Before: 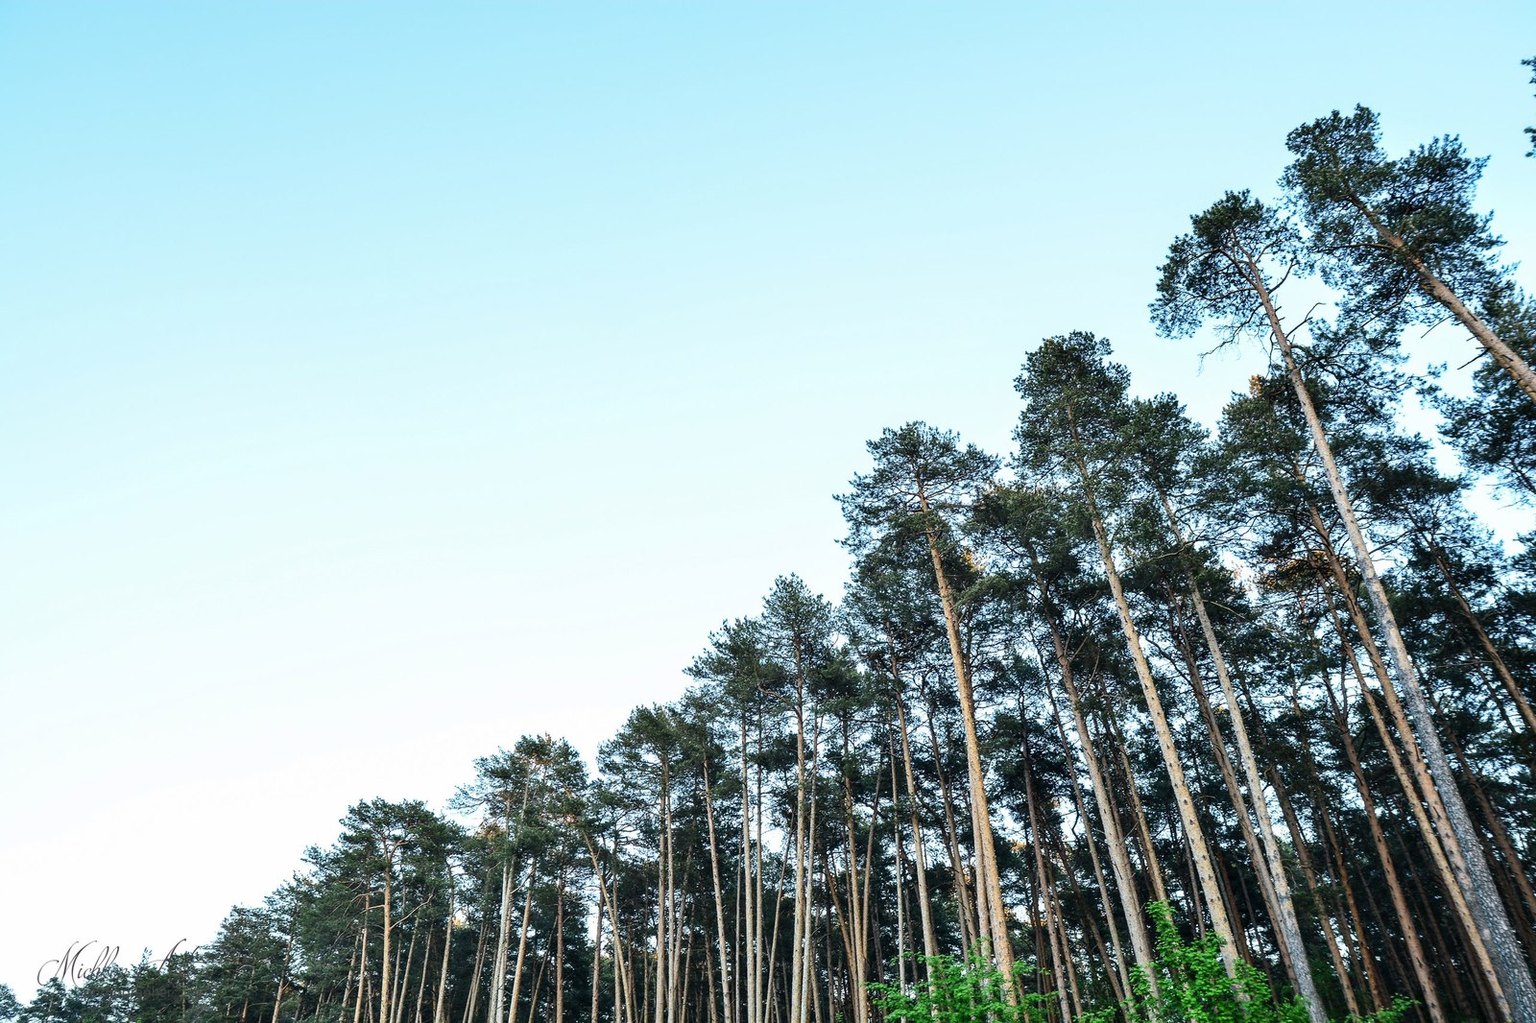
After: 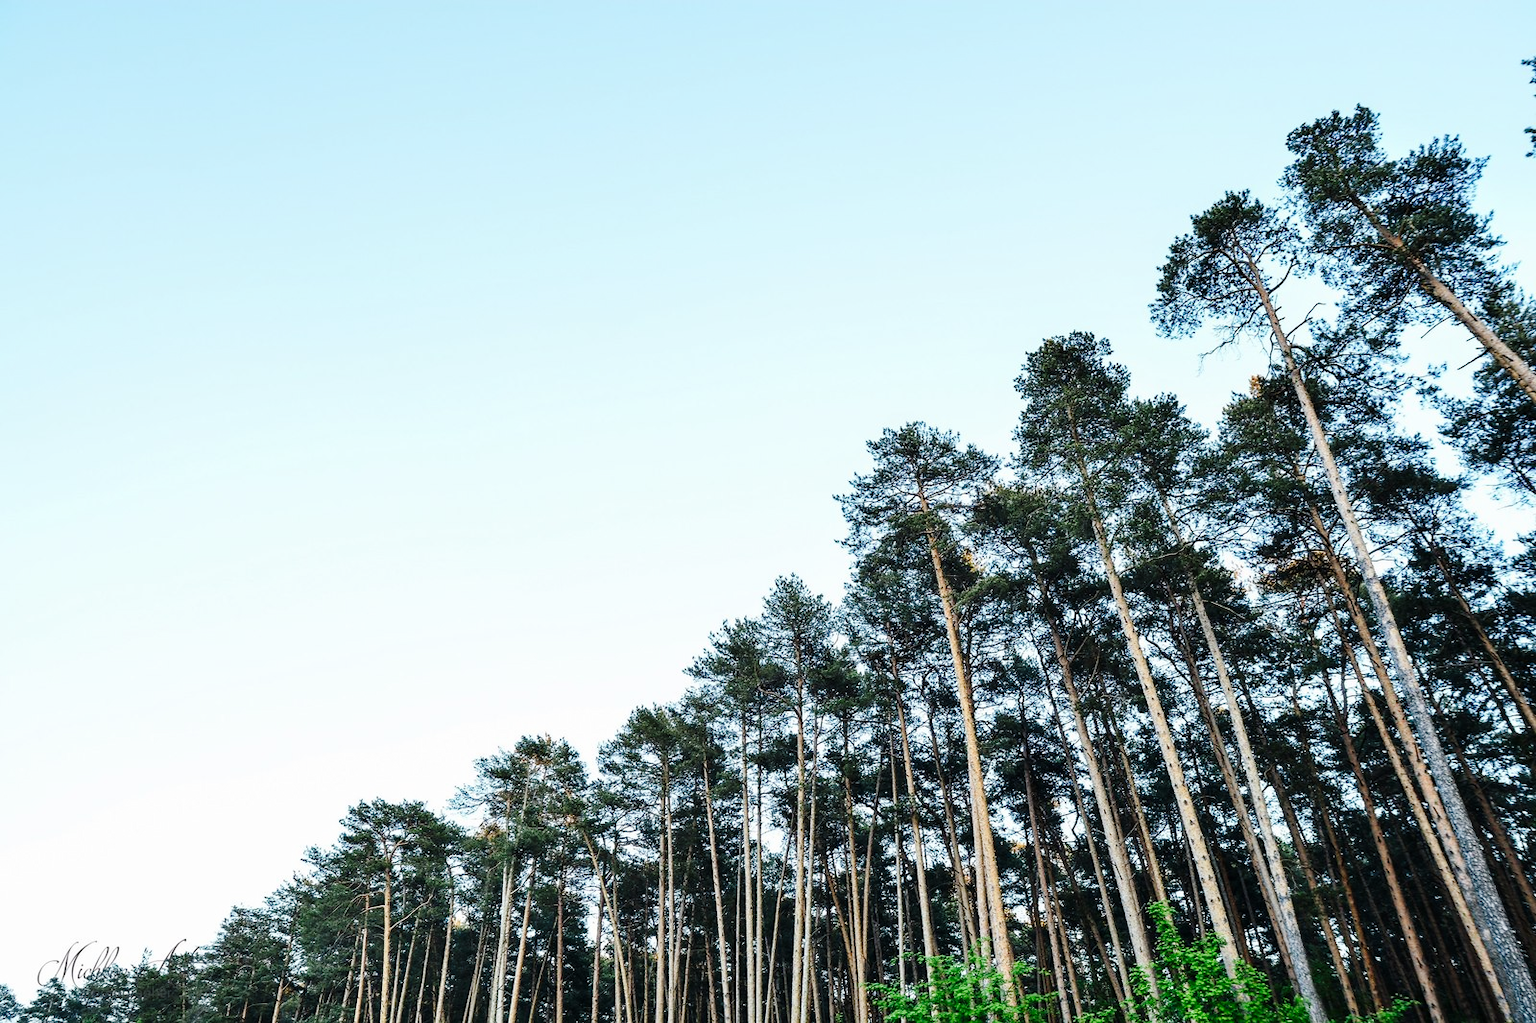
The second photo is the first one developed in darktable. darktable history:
tone curve: curves: ch0 [(0, 0) (0.037, 0.025) (0.131, 0.093) (0.275, 0.256) (0.476, 0.517) (0.607, 0.667) (0.691, 0.745) (0.789, 0.836) (0.911, 0.925) (0.997, 0.995)]; ch1 [(0, 0) (0.301, 0.3) (0.444, 0.45) (0.493, 0.495) (0.507, 0.503) (0.534, 0.533) (0.582, 0.58) (0.658, 0.693) (0.746, 0.77) (1, 1)]; ch2 [(0, 0) (0.246, 0.233) (0.36, 0.352) (0.415, 0.418) (0.476, 0.492) (0.502, 0.504) (0.525, 0.518) (0.539, 0.544) (0.586, 0.602) (0.634, 0.651) (0.706, 0.727) (0.853, 0.852) (1, 0.951)], preserve colors none
